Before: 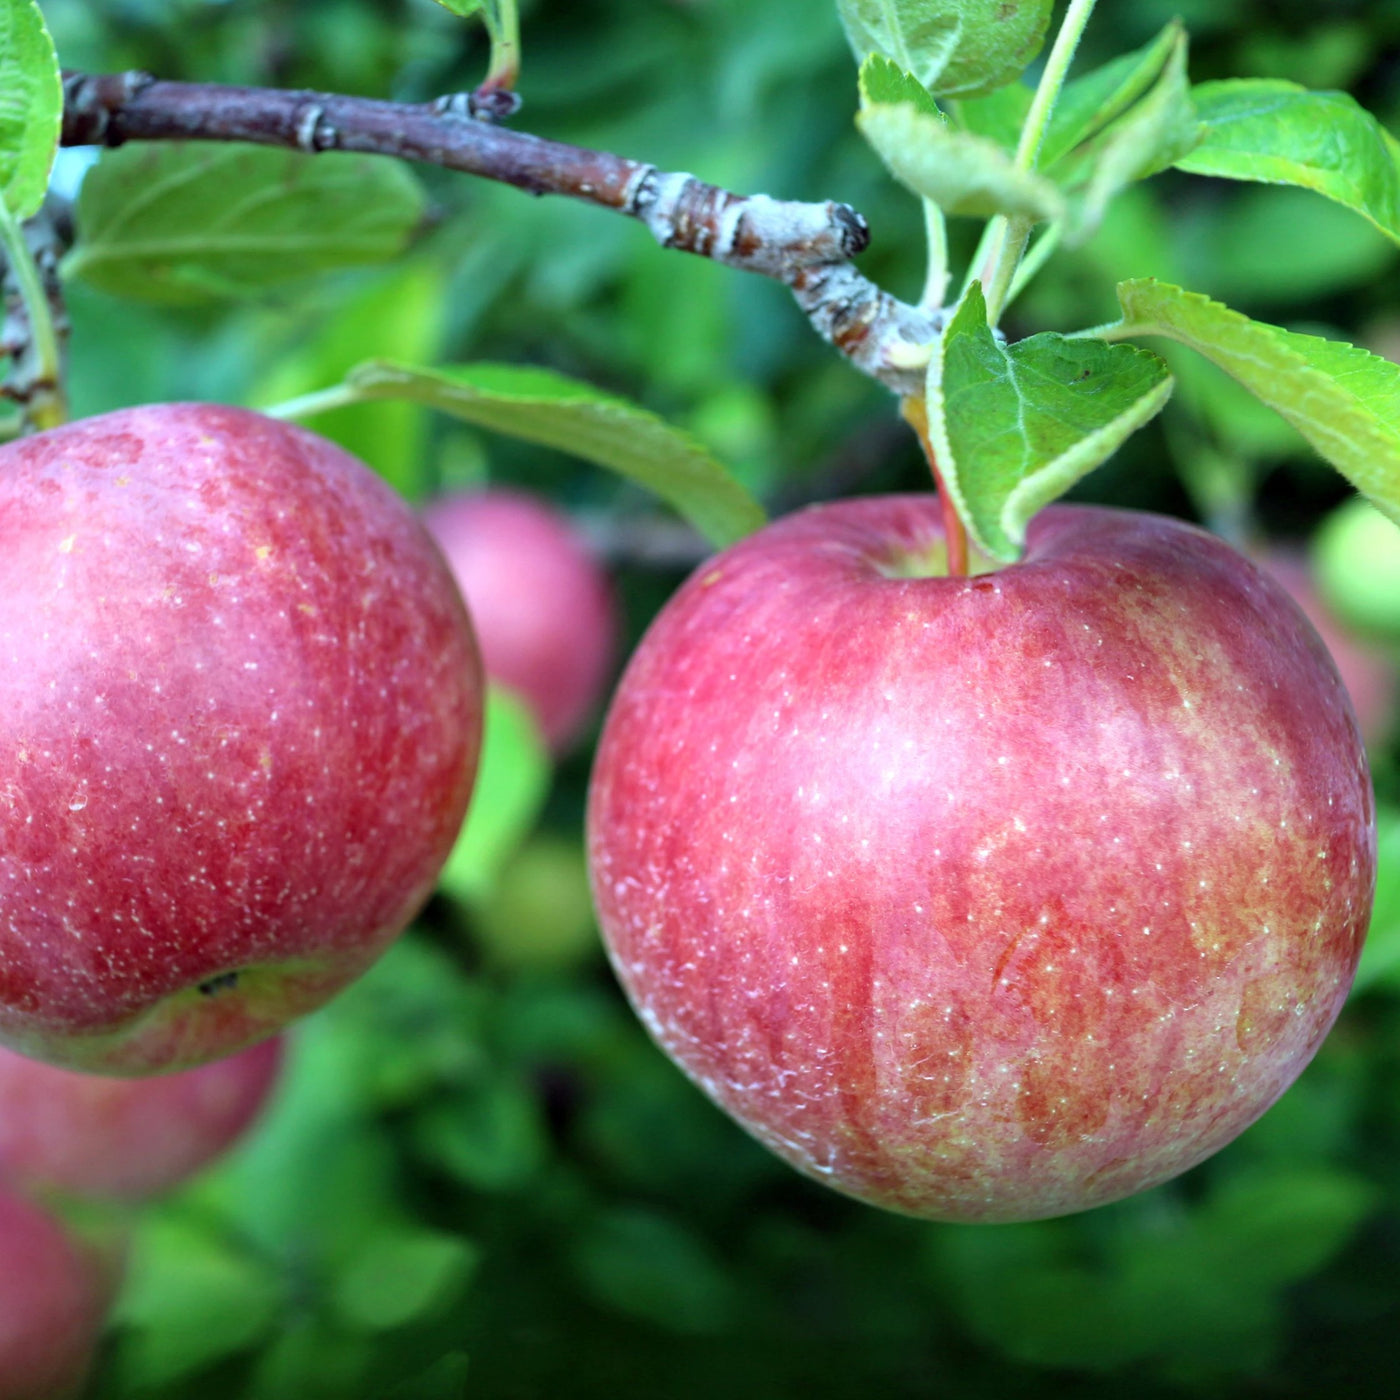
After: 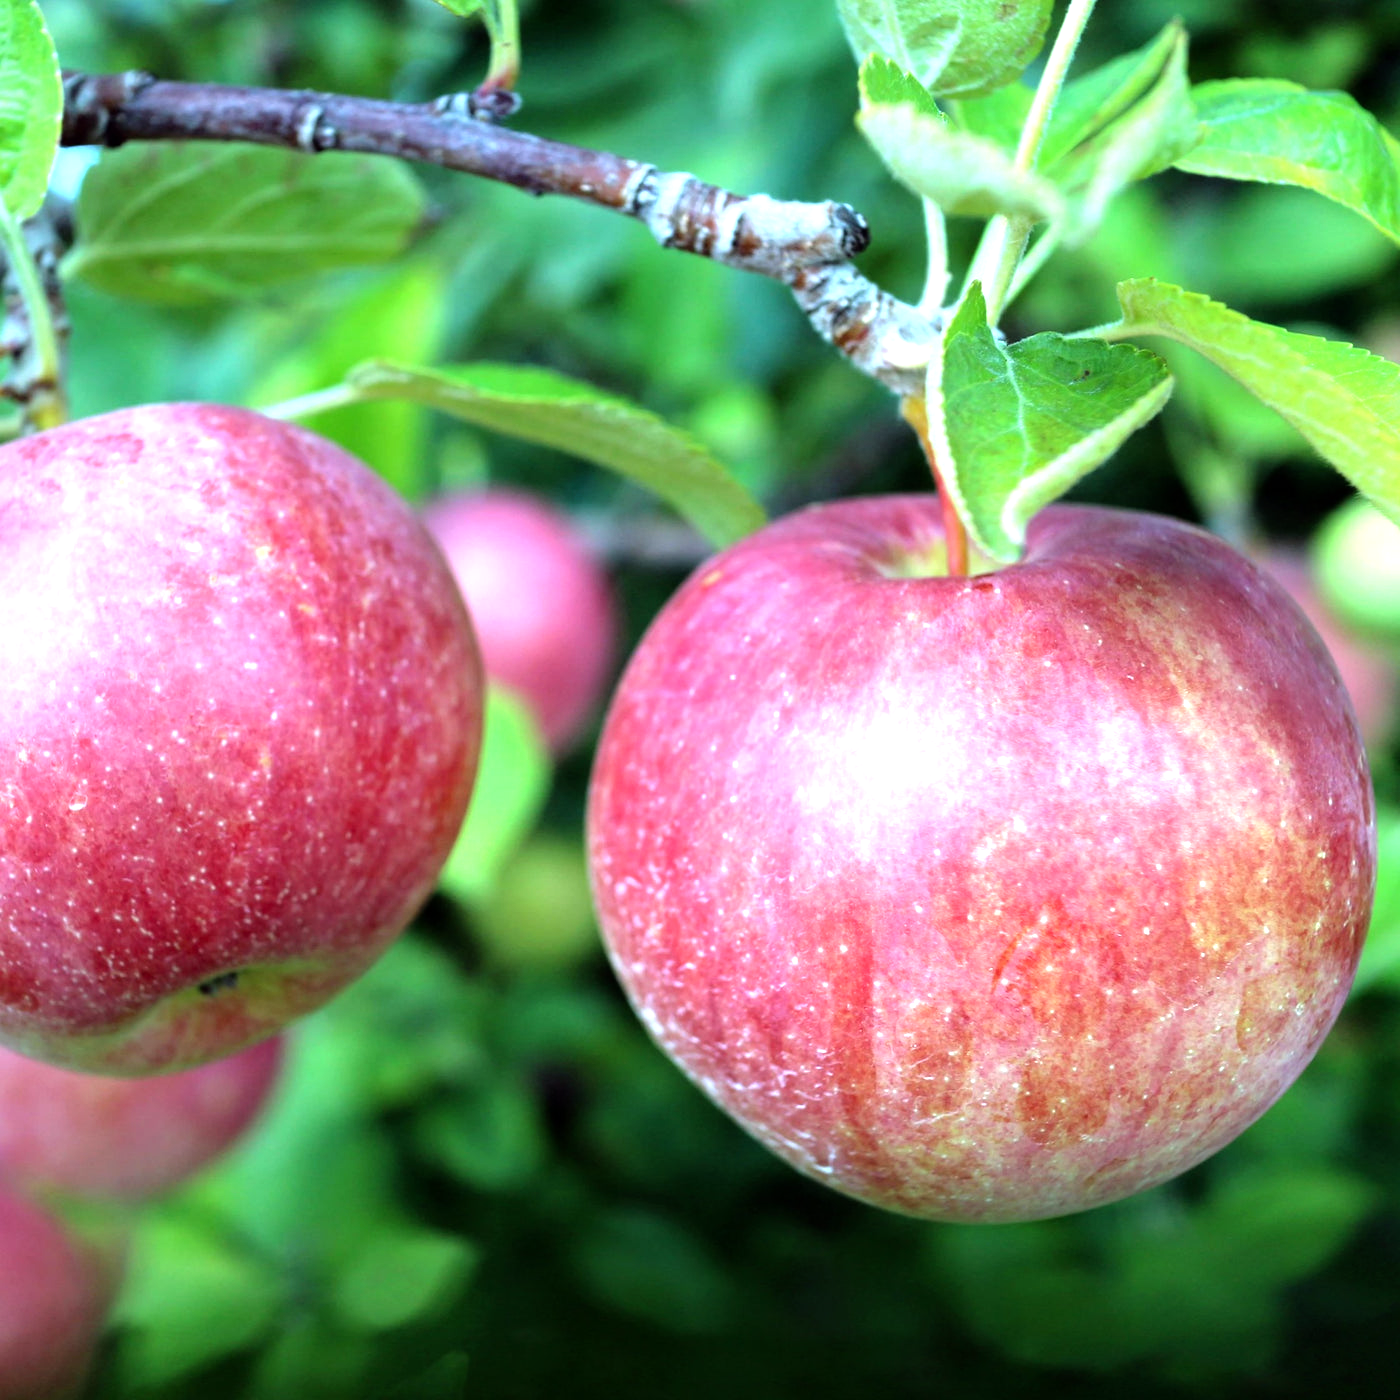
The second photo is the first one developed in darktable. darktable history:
tone equalizer: -8 EV -0.749 EV, -7 EV -0.672 EV, -6 EV -0.594 EV, -5 EV -0.36 EV, -3 EV 0.373 EV, -2 EV 0.6 EV, -1 EV 0.687 EV, +0 EV 0.754 EV
